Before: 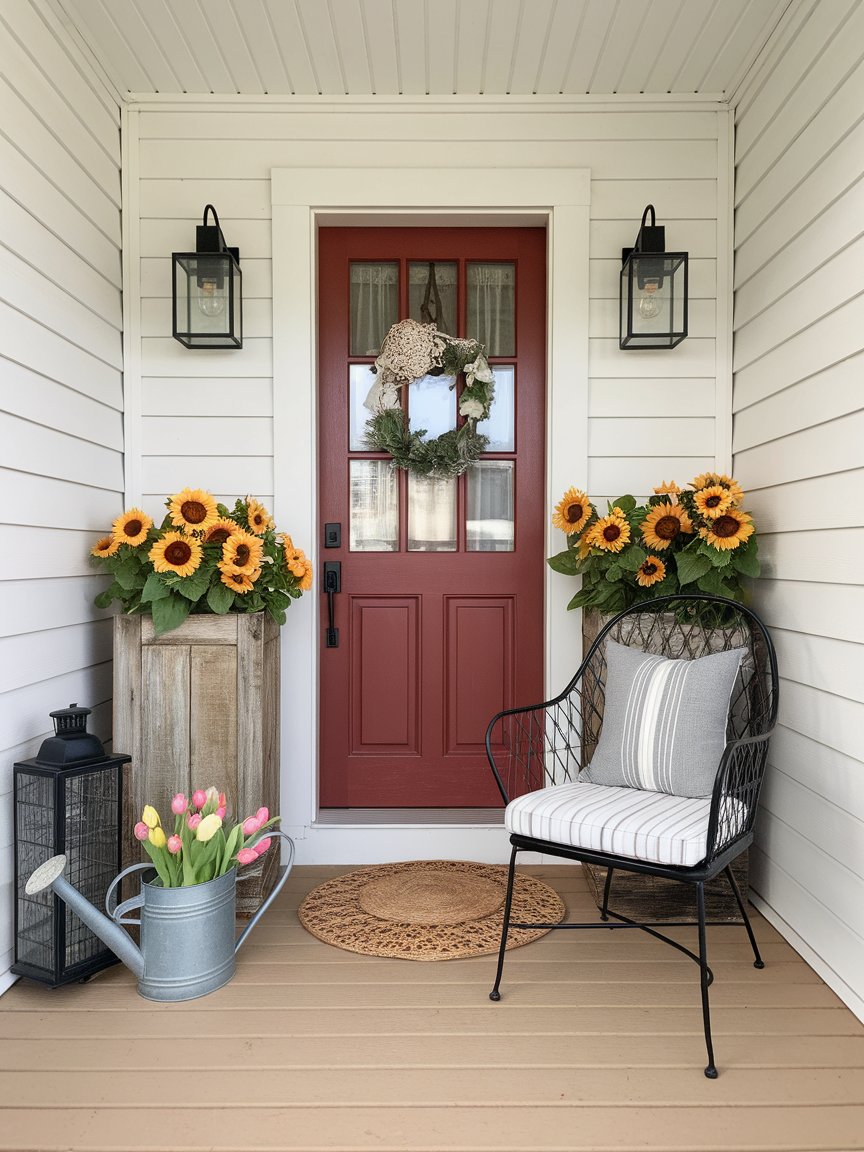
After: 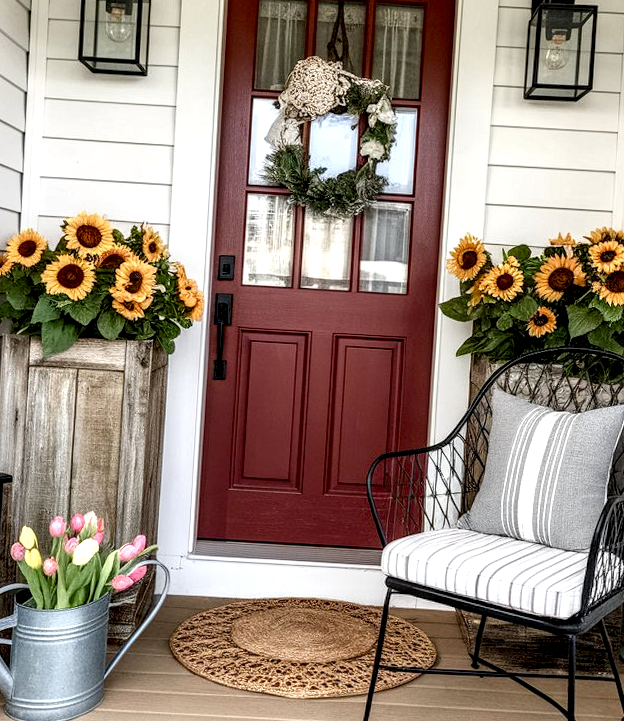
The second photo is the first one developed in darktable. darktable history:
crop and rotate: angle -3.37°, left 9.79%, top 20.73%, right 12.42%, bottom 11.82%
contrast brightness saturation: saturation -0.05
local contrast: detail 203%
color balance rgb: perceptual saturation grading › global saturation 20%, perceptual saturation grading › highlights -25%, perceptual saturation grading › shadows 25%
